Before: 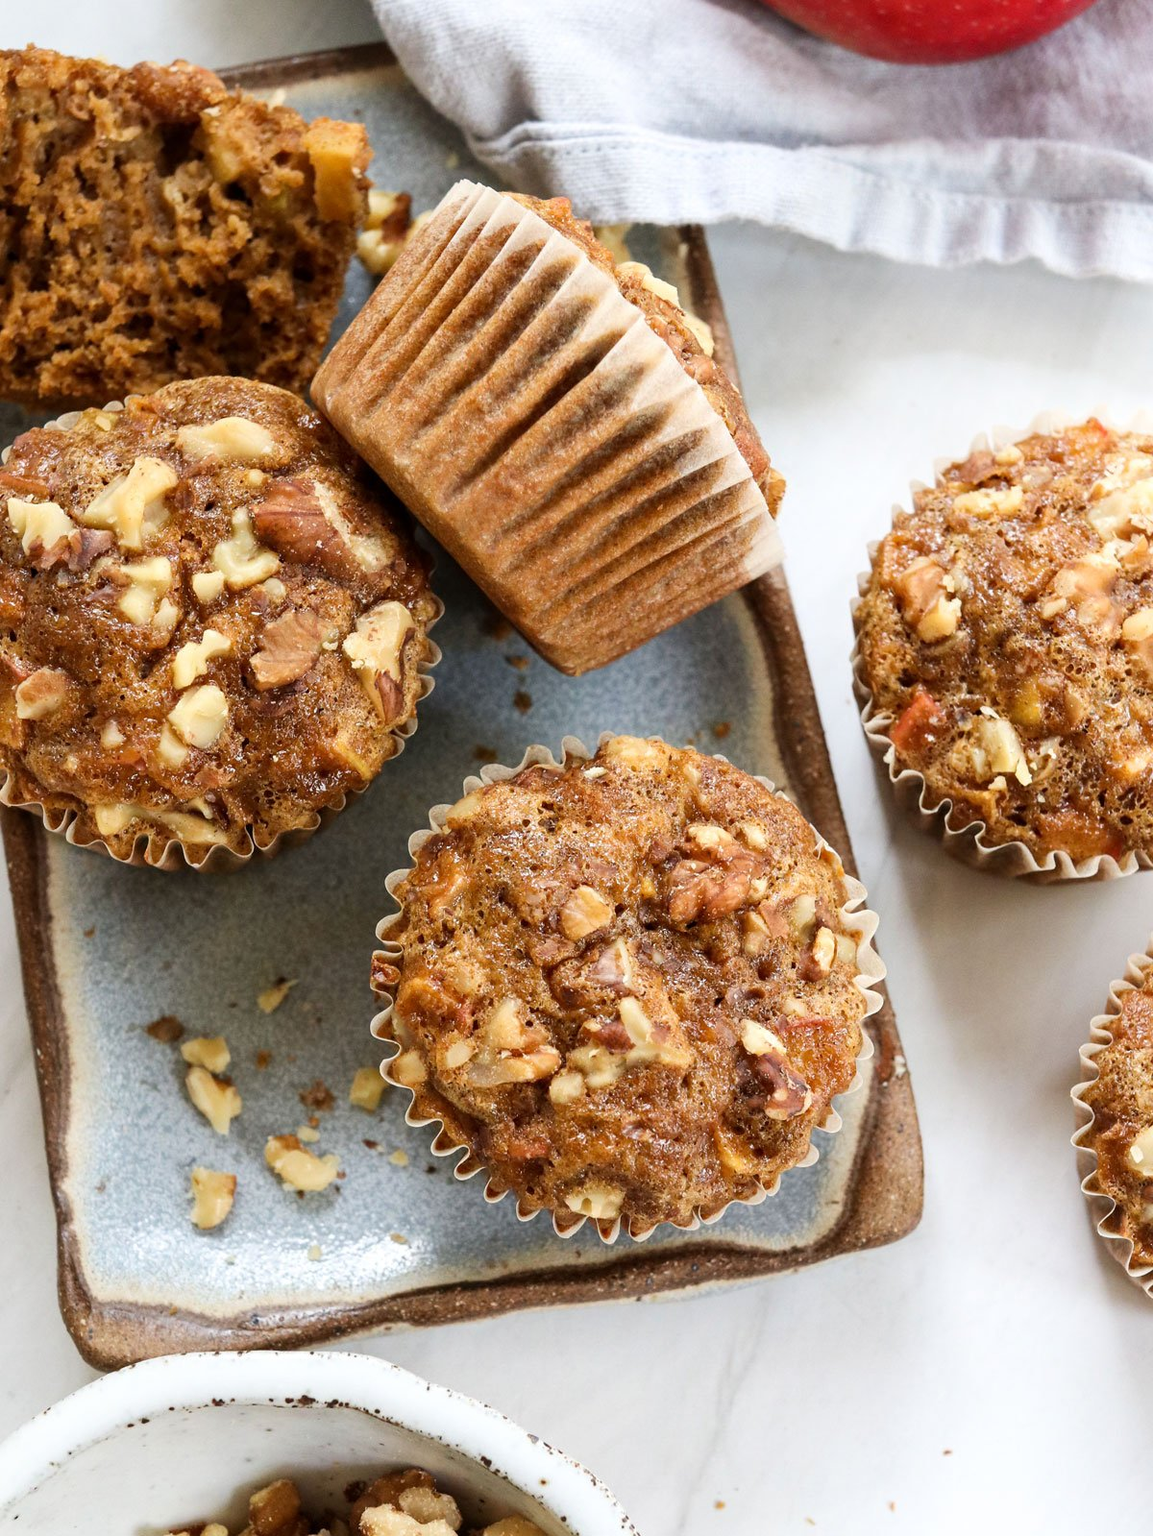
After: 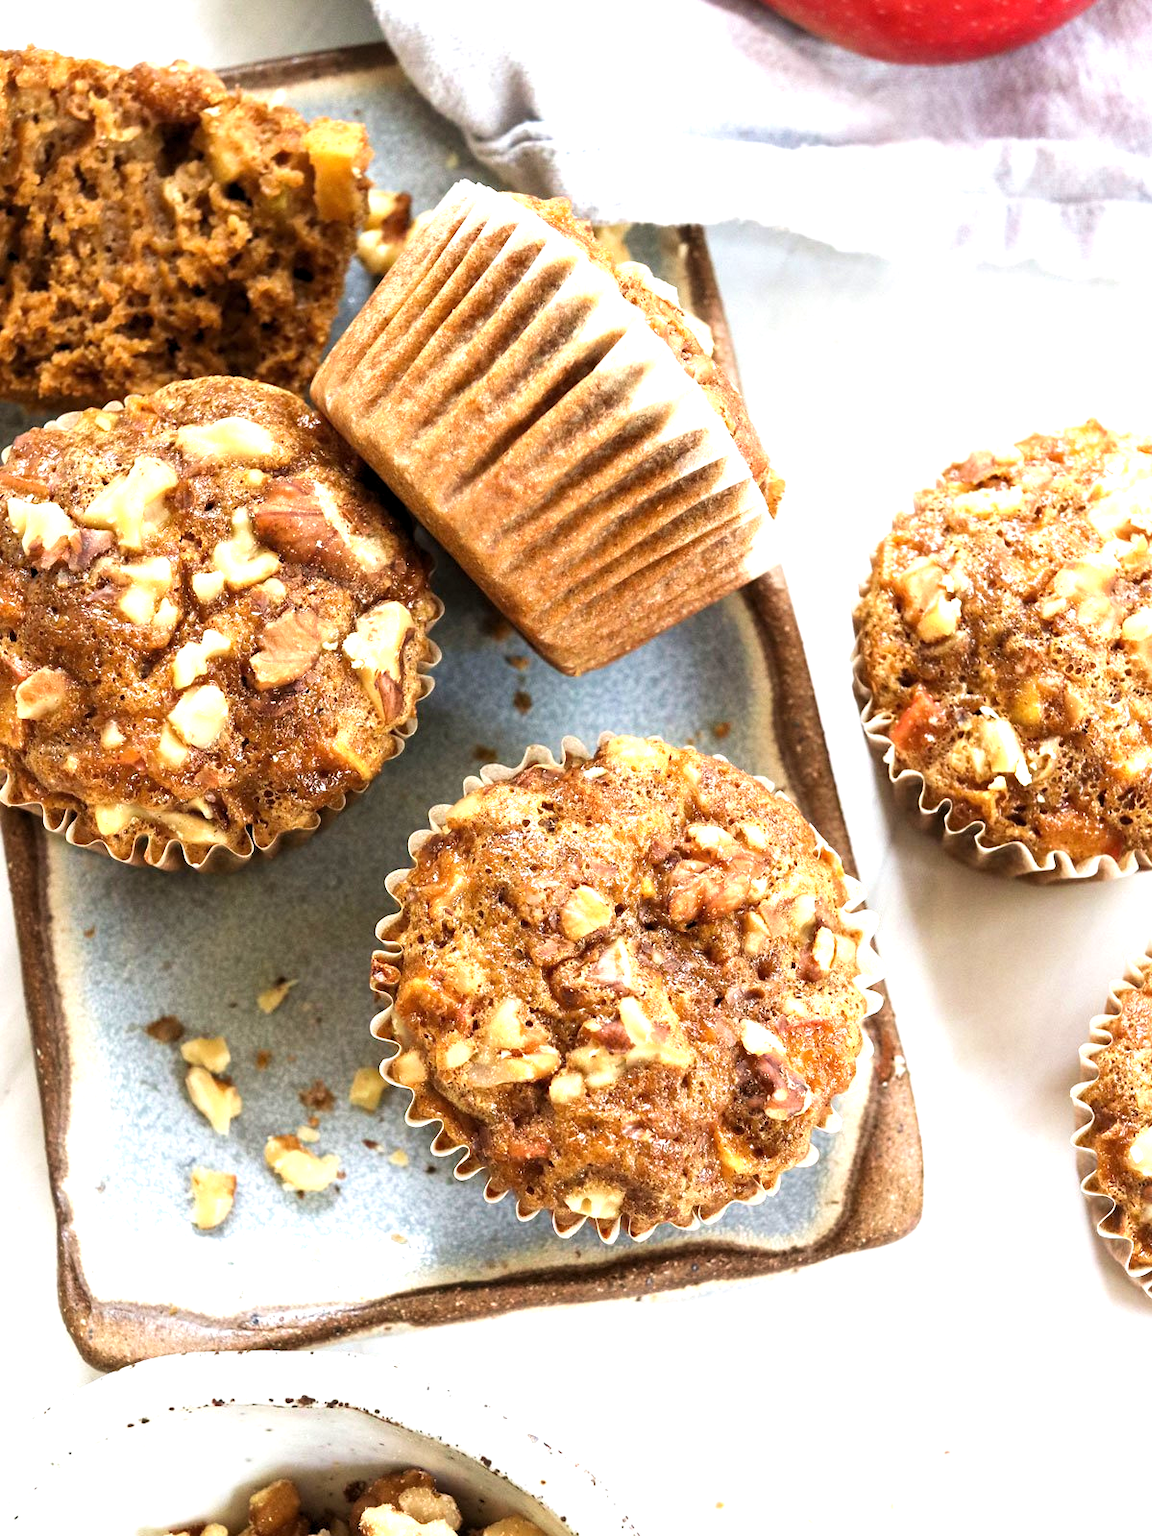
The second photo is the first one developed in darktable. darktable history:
velvia: strength 14.38%
exposure: exposure 0.927 EV, compensate highlight preservation false
levels: mode automatic, black 0.075%, levels [0.052, 0.496, 0.908]
